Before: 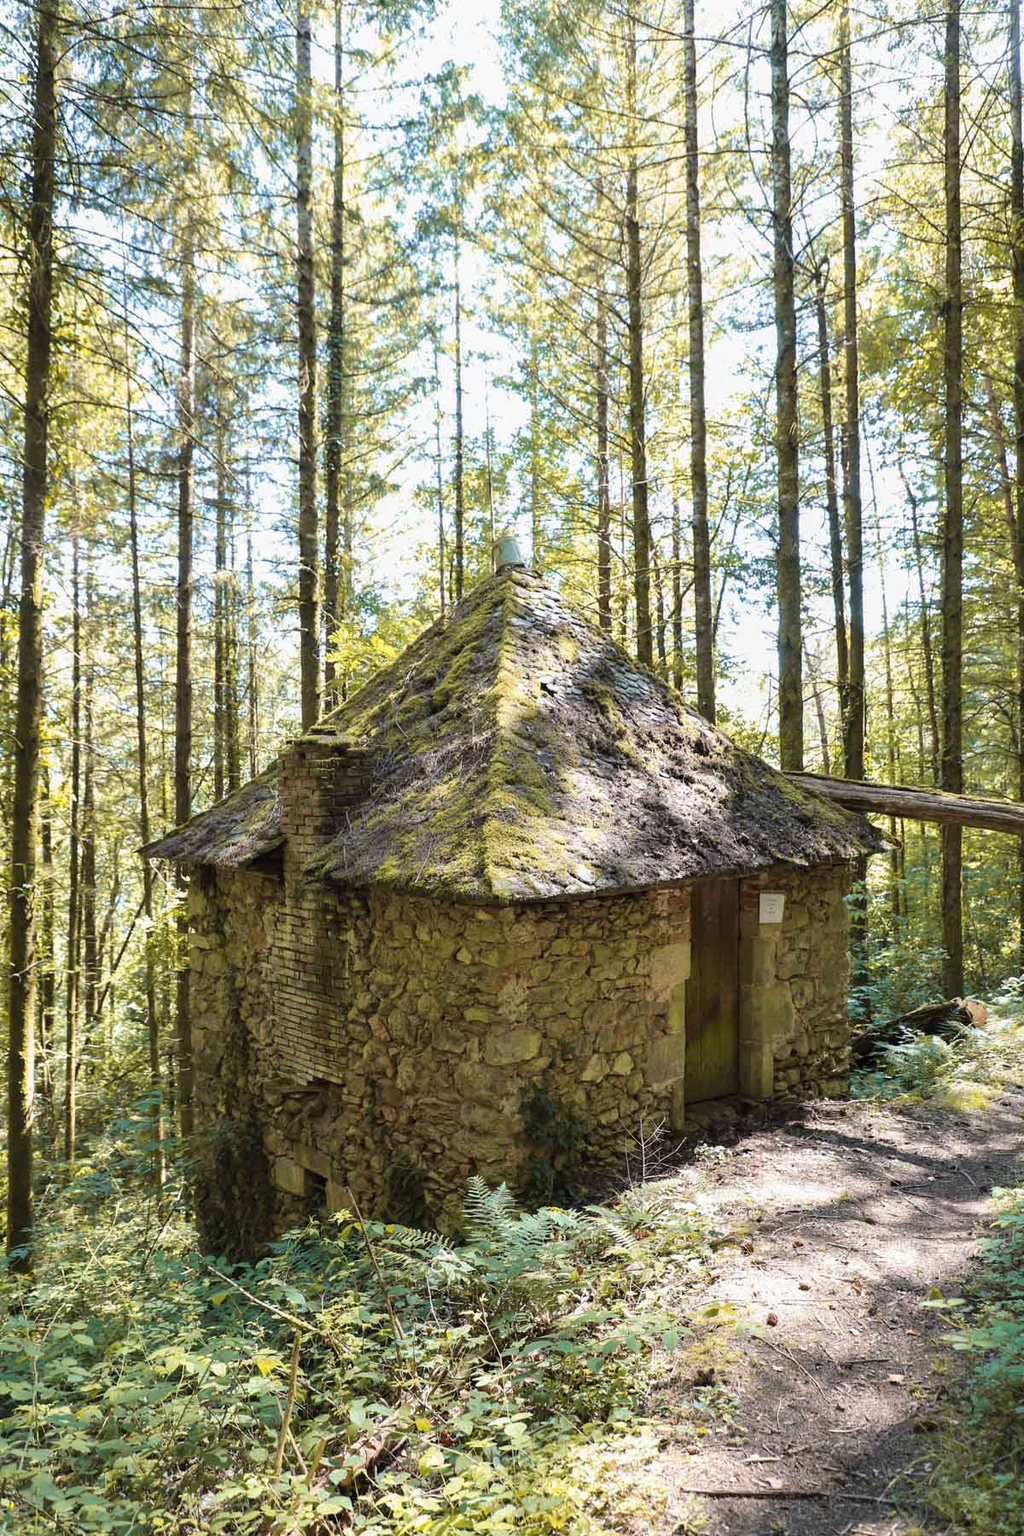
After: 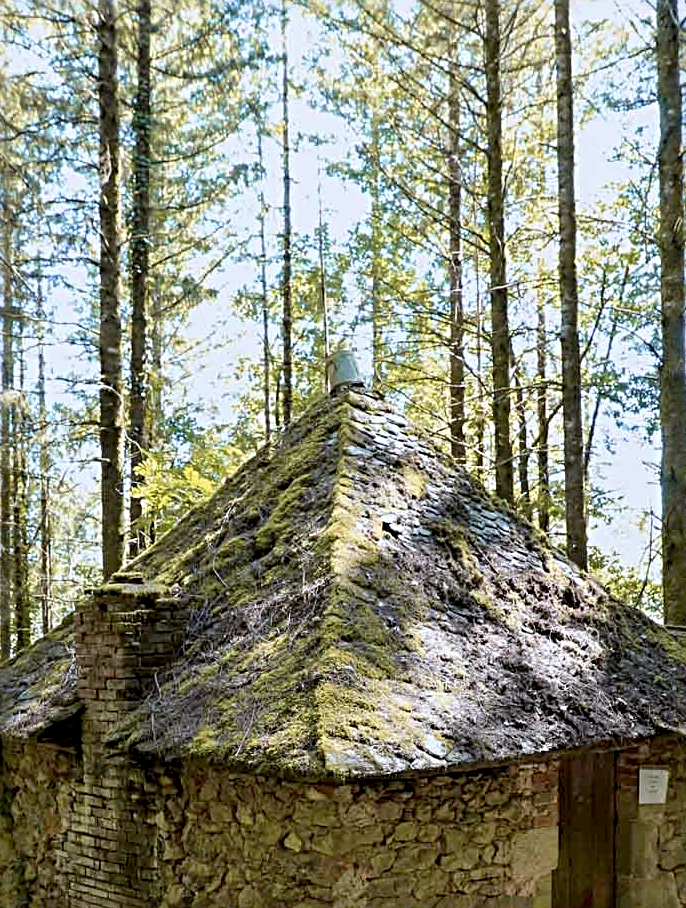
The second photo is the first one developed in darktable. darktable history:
color correction: highlights a* -0.772, highlights b* -8.92
exposure: black level correction 0.009, exposure -0.159 EV, compensate highlight preservation false
sharpen: radius 4
crop: left 20.932%, top 15.471%, right 21.848%, bottom 34.081%
